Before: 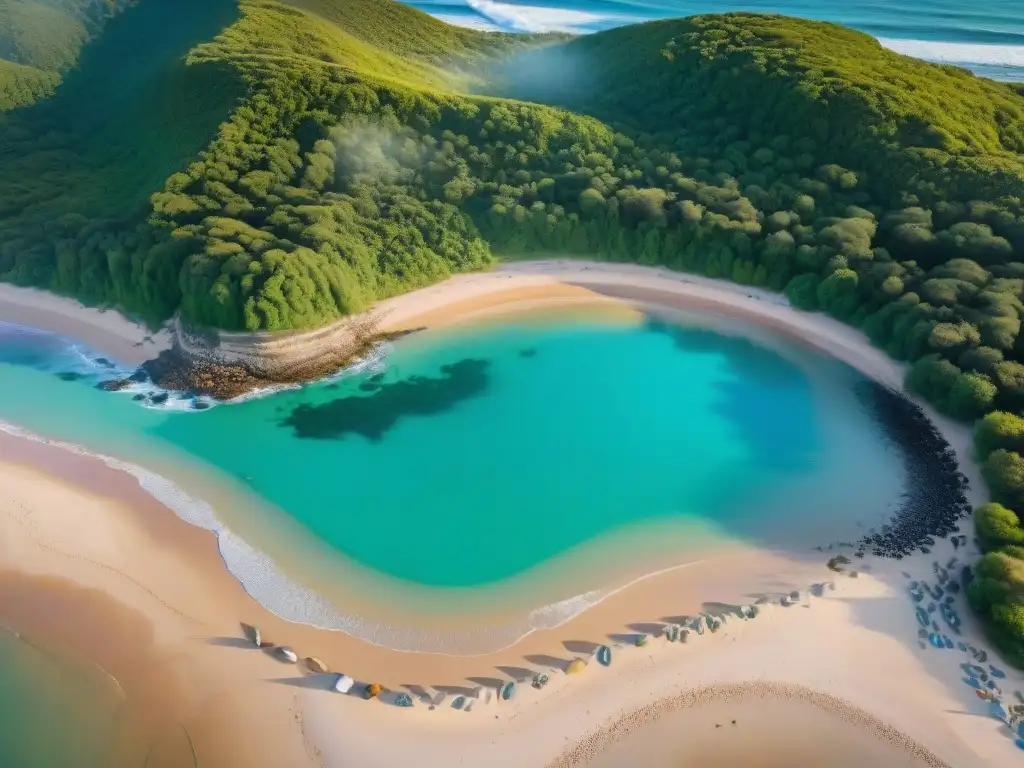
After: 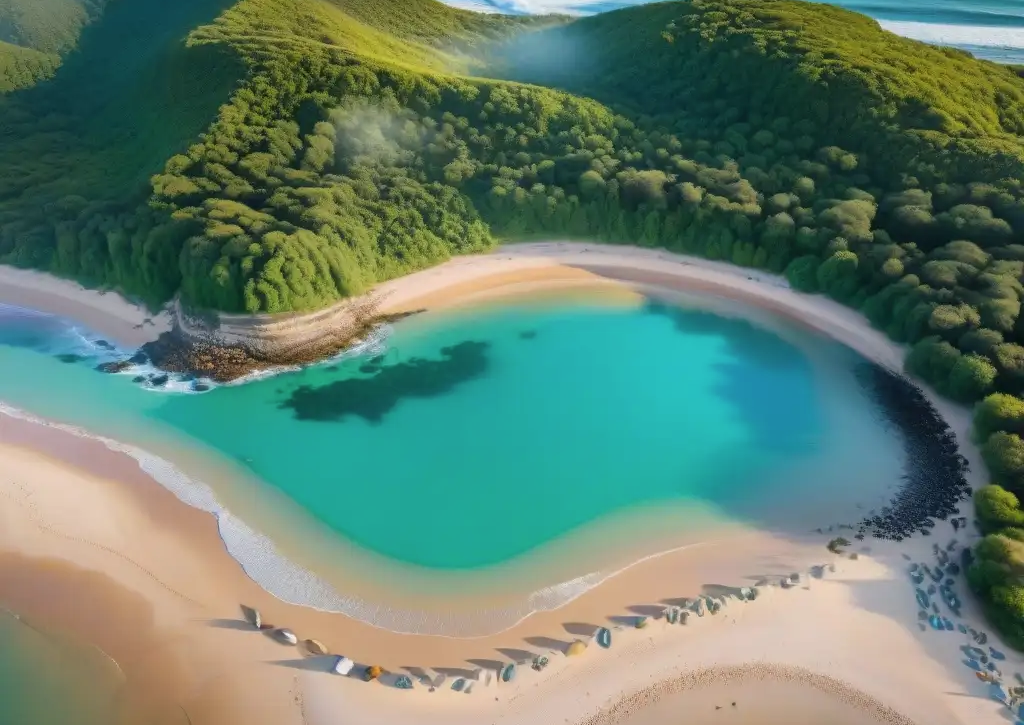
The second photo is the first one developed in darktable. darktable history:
contrast brightness saturation: saturation -0.051
crop and rotate: top 2.378%, bottom 3.211%
